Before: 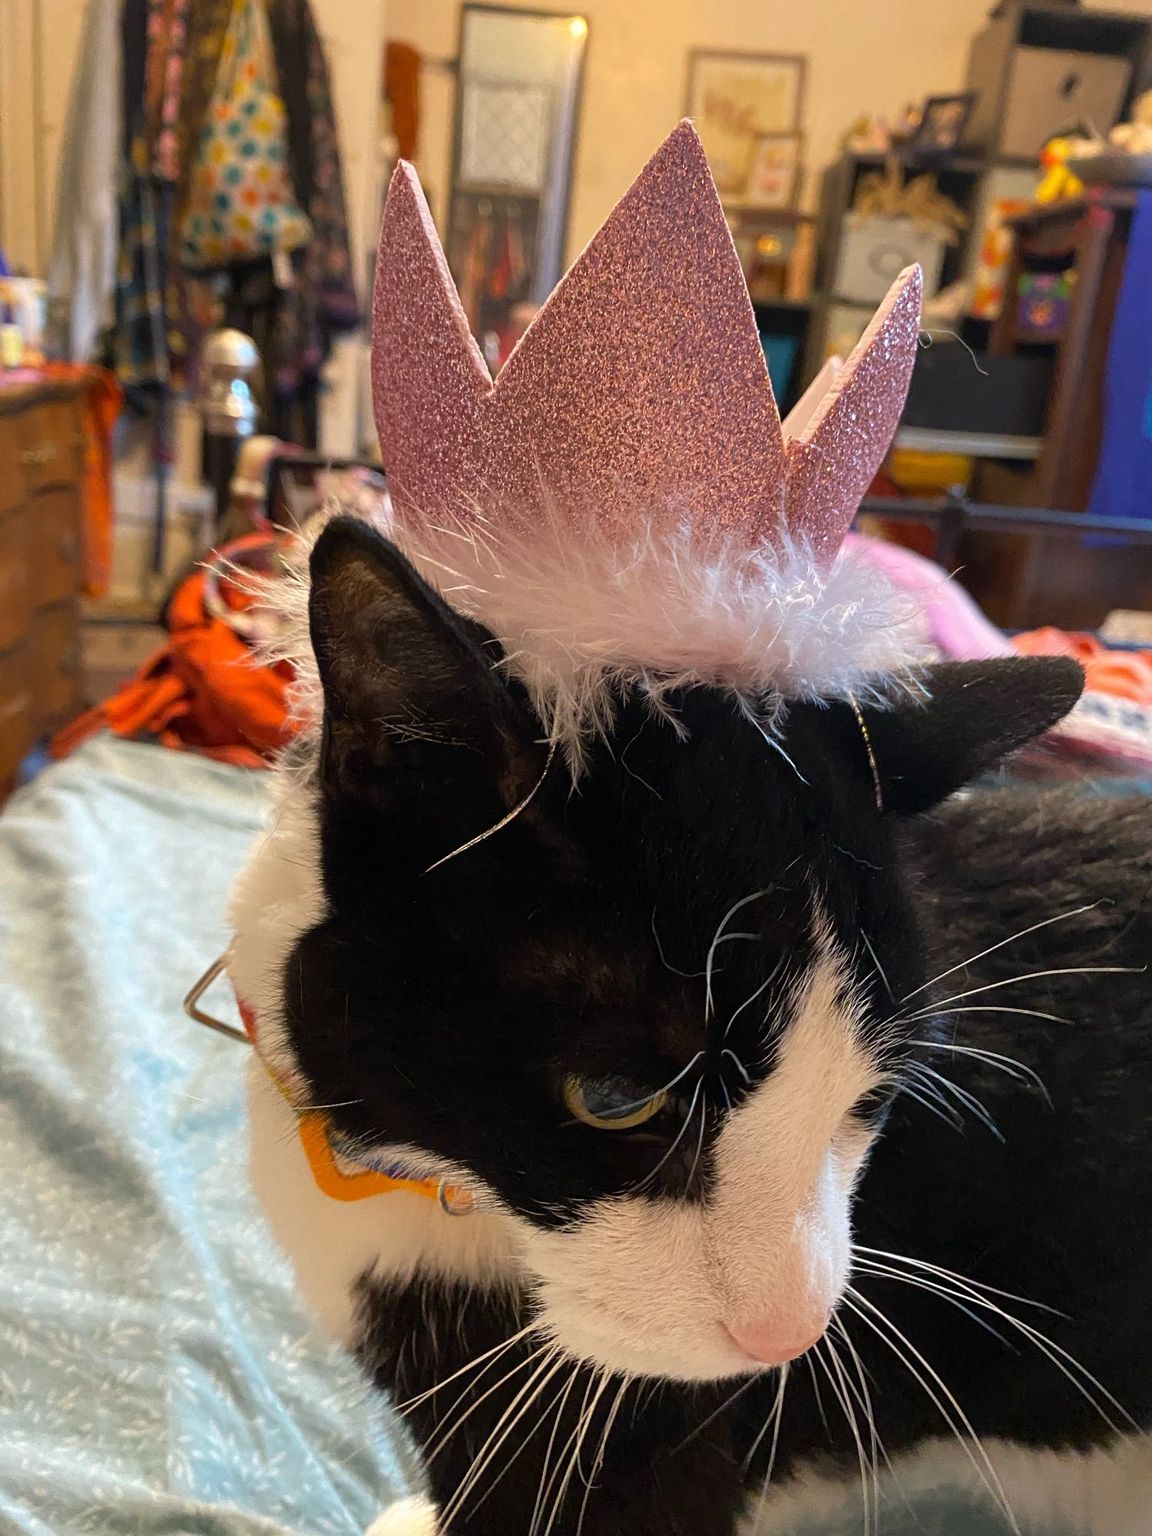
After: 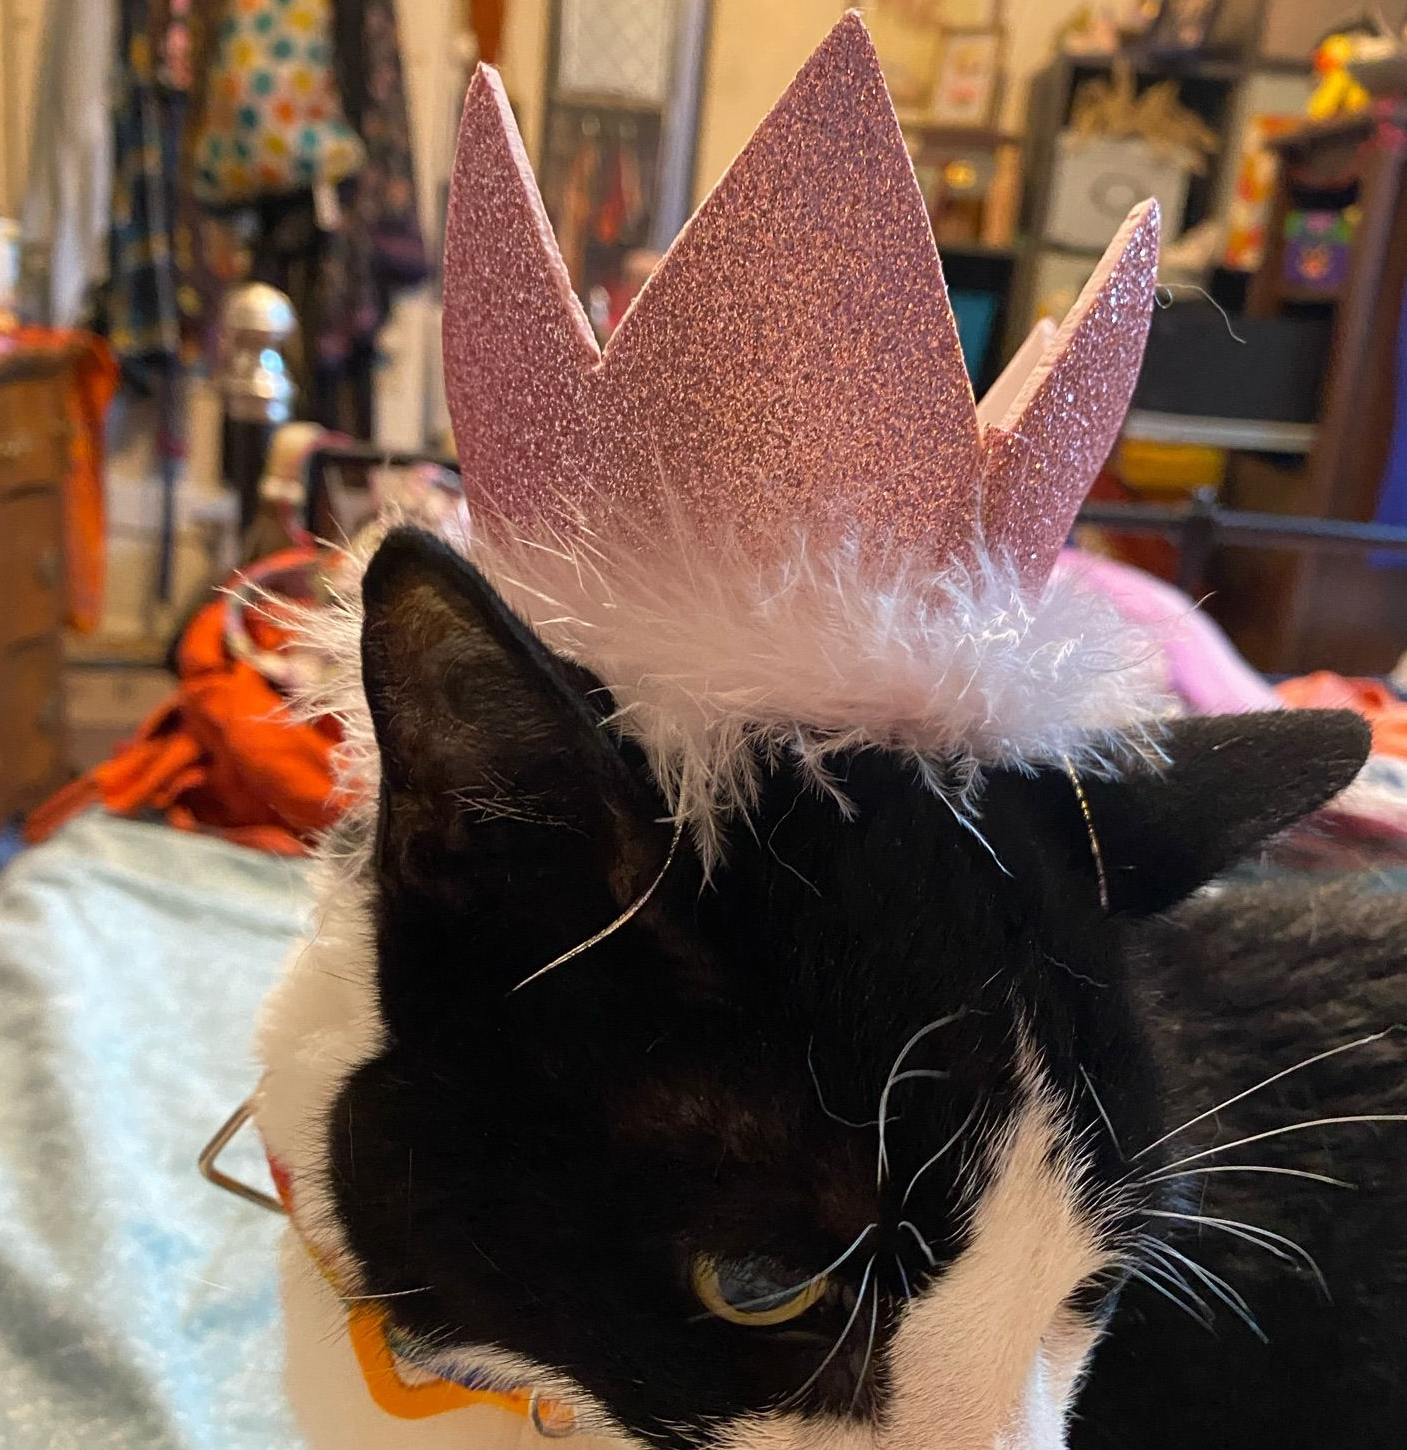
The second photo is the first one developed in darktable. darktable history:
crop: left 2.737%, top 7.287%, right 3.421%, bottom 20.179%
